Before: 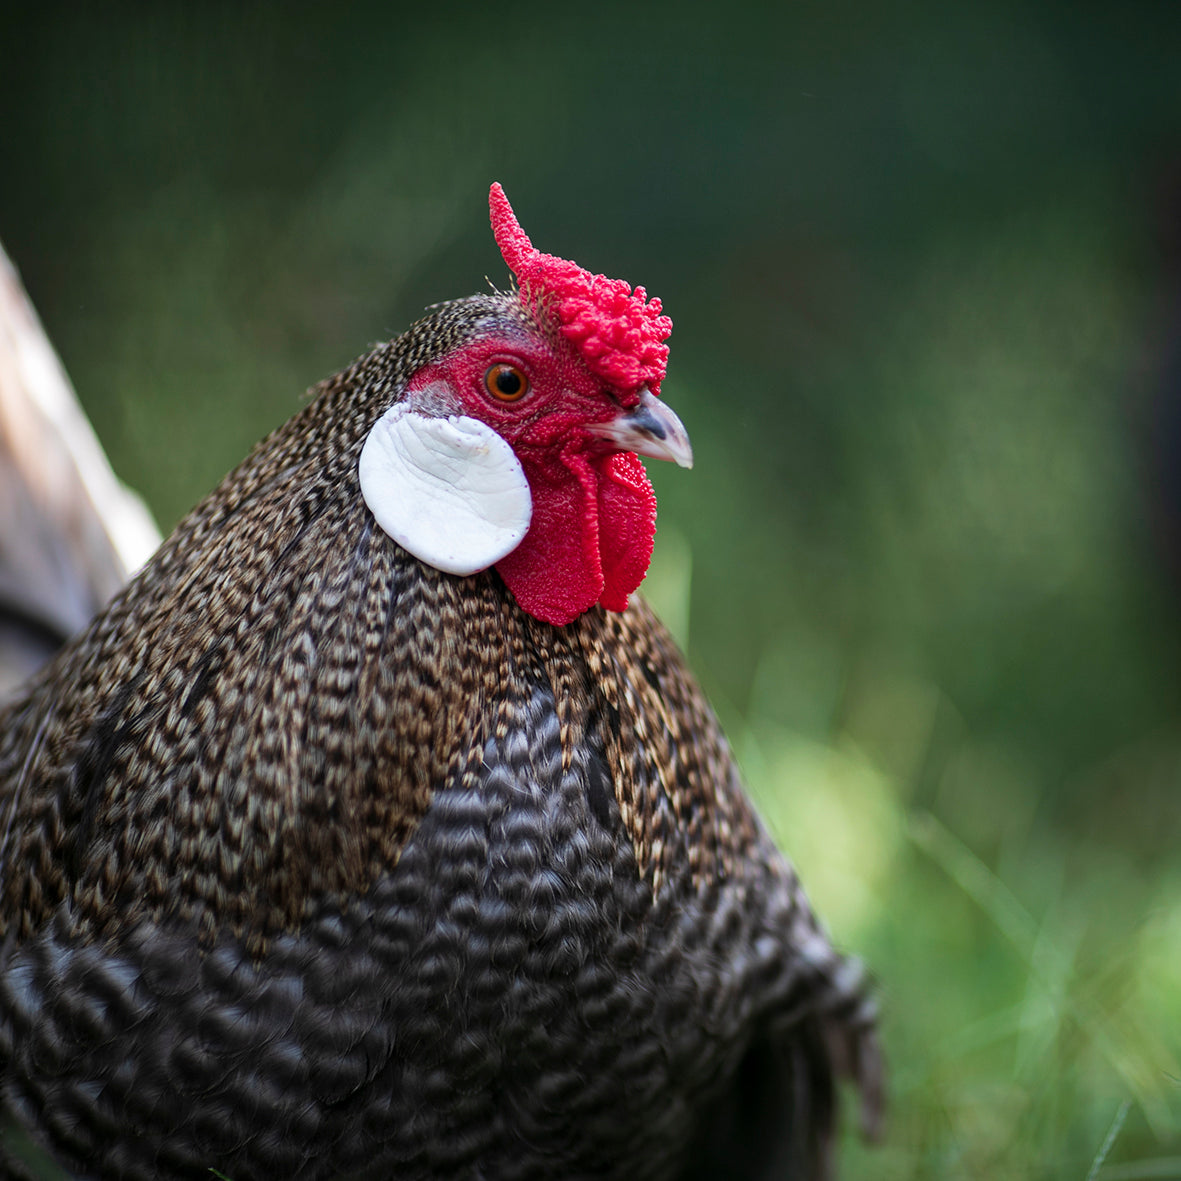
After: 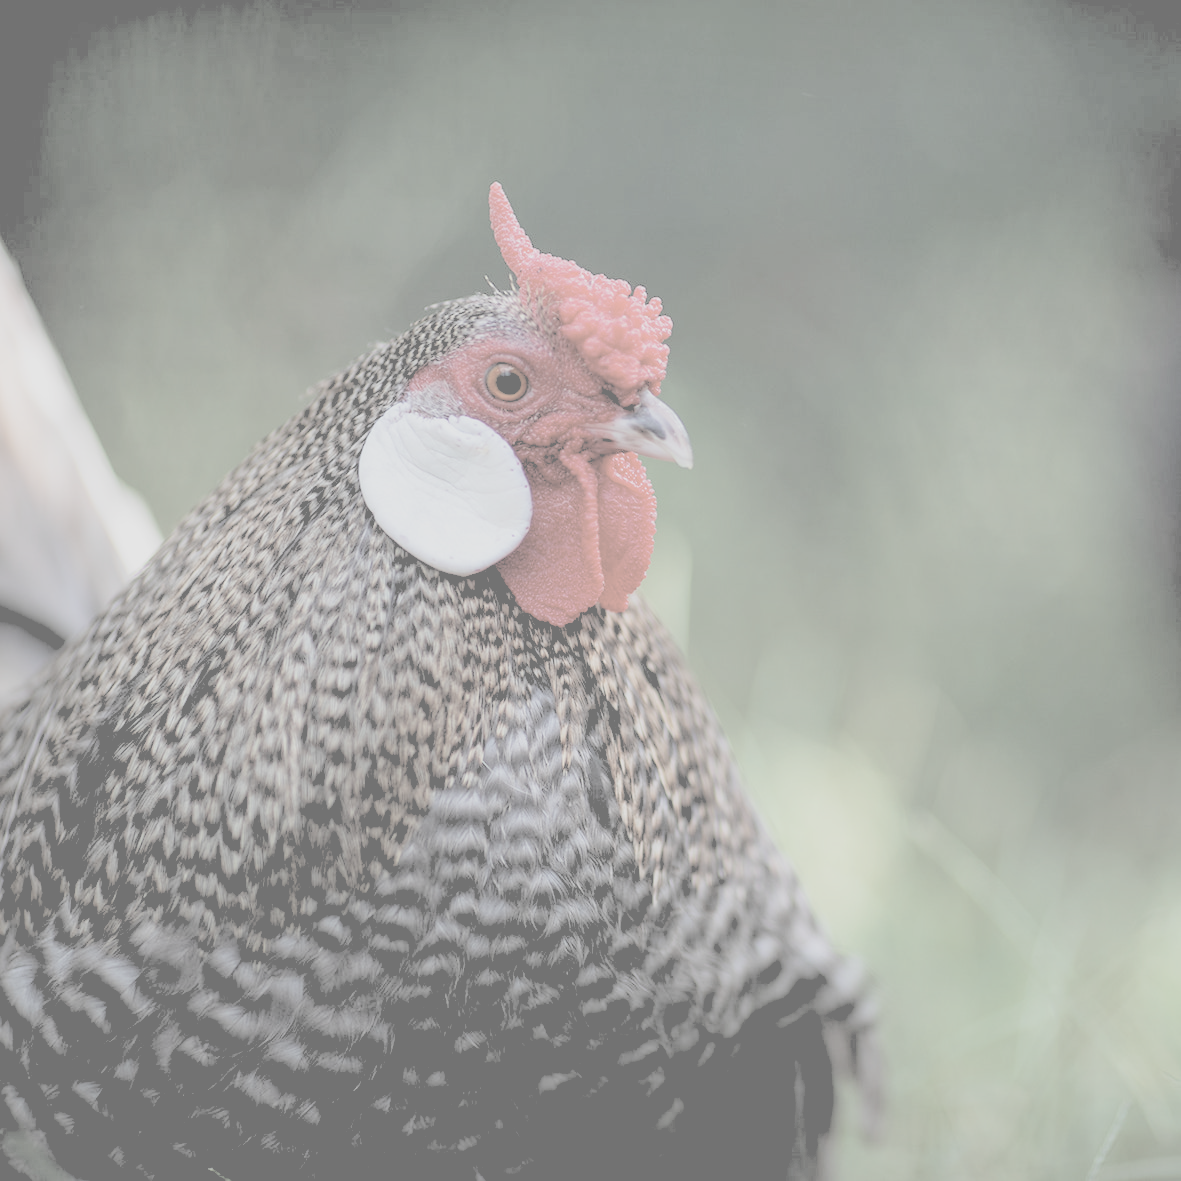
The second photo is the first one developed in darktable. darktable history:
color balance rgb: global vibrance 10%
rgb levels: preserve colors sum RGB, levels [[0.038, 0.433, 0.934], [0, 0.5, 1], [0, 0.5, 1]]
contrast brightness saturation: contrast -0.32, brightness 0.75, saturation -0.78
